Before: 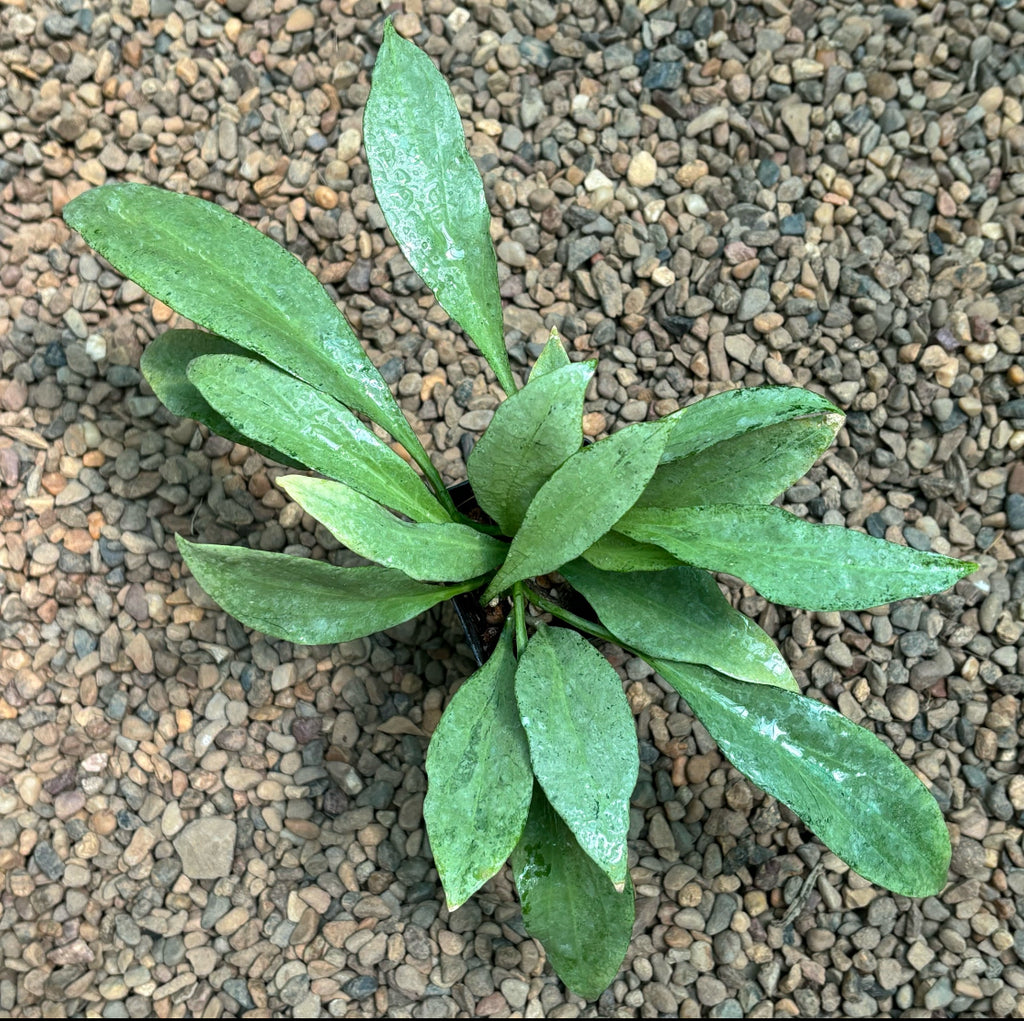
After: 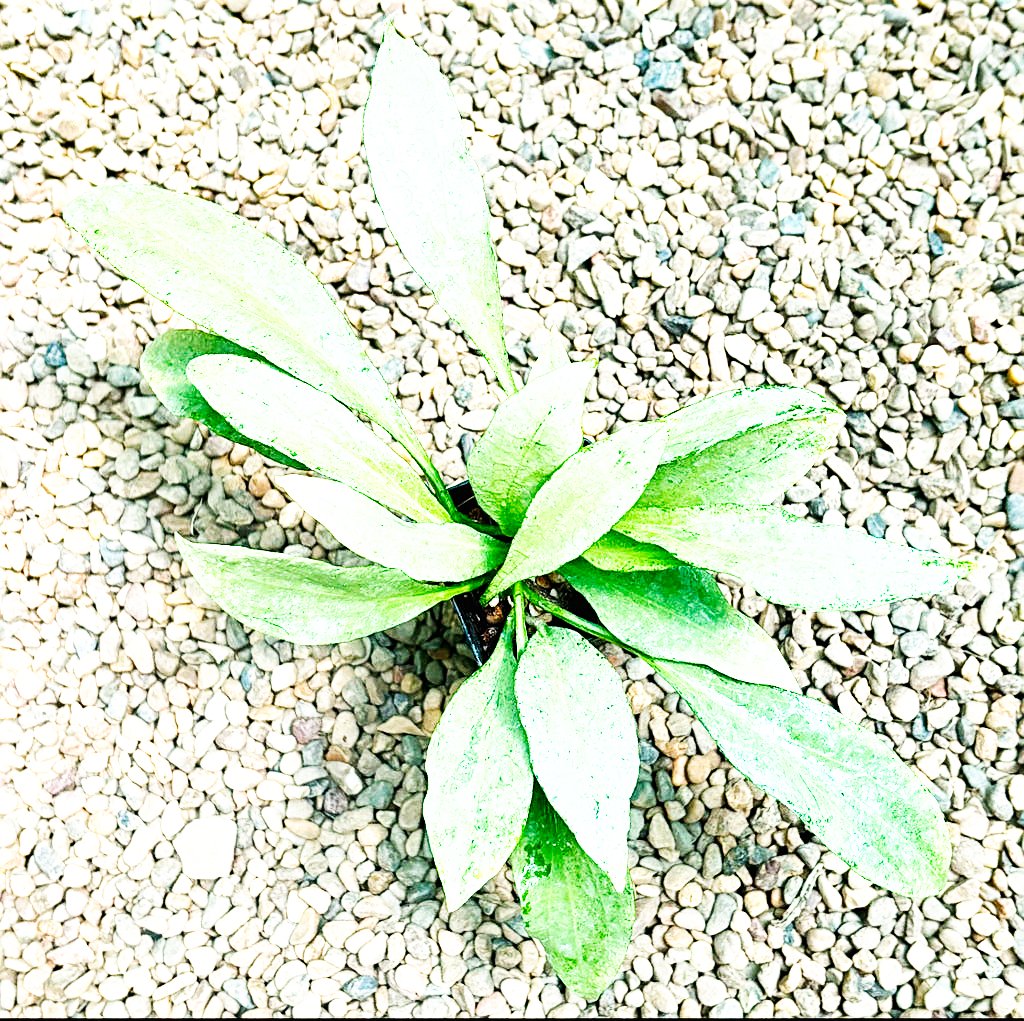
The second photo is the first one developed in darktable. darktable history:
base curve: curves: ch0 [(0, 0) (0.007, 0.004) (0.027, 0.03) (0.046, 0.07) (0.207, 0.54) (0.442, 0.872) (0.673, 0.972) (1, 1)], preserve colors none
color correction: highlights b* -0.005, saturation 1.29
sharpen: on, module defaults
exposure: black level correction 0, exposure 1.2 EV, compensate highlight preservation false
